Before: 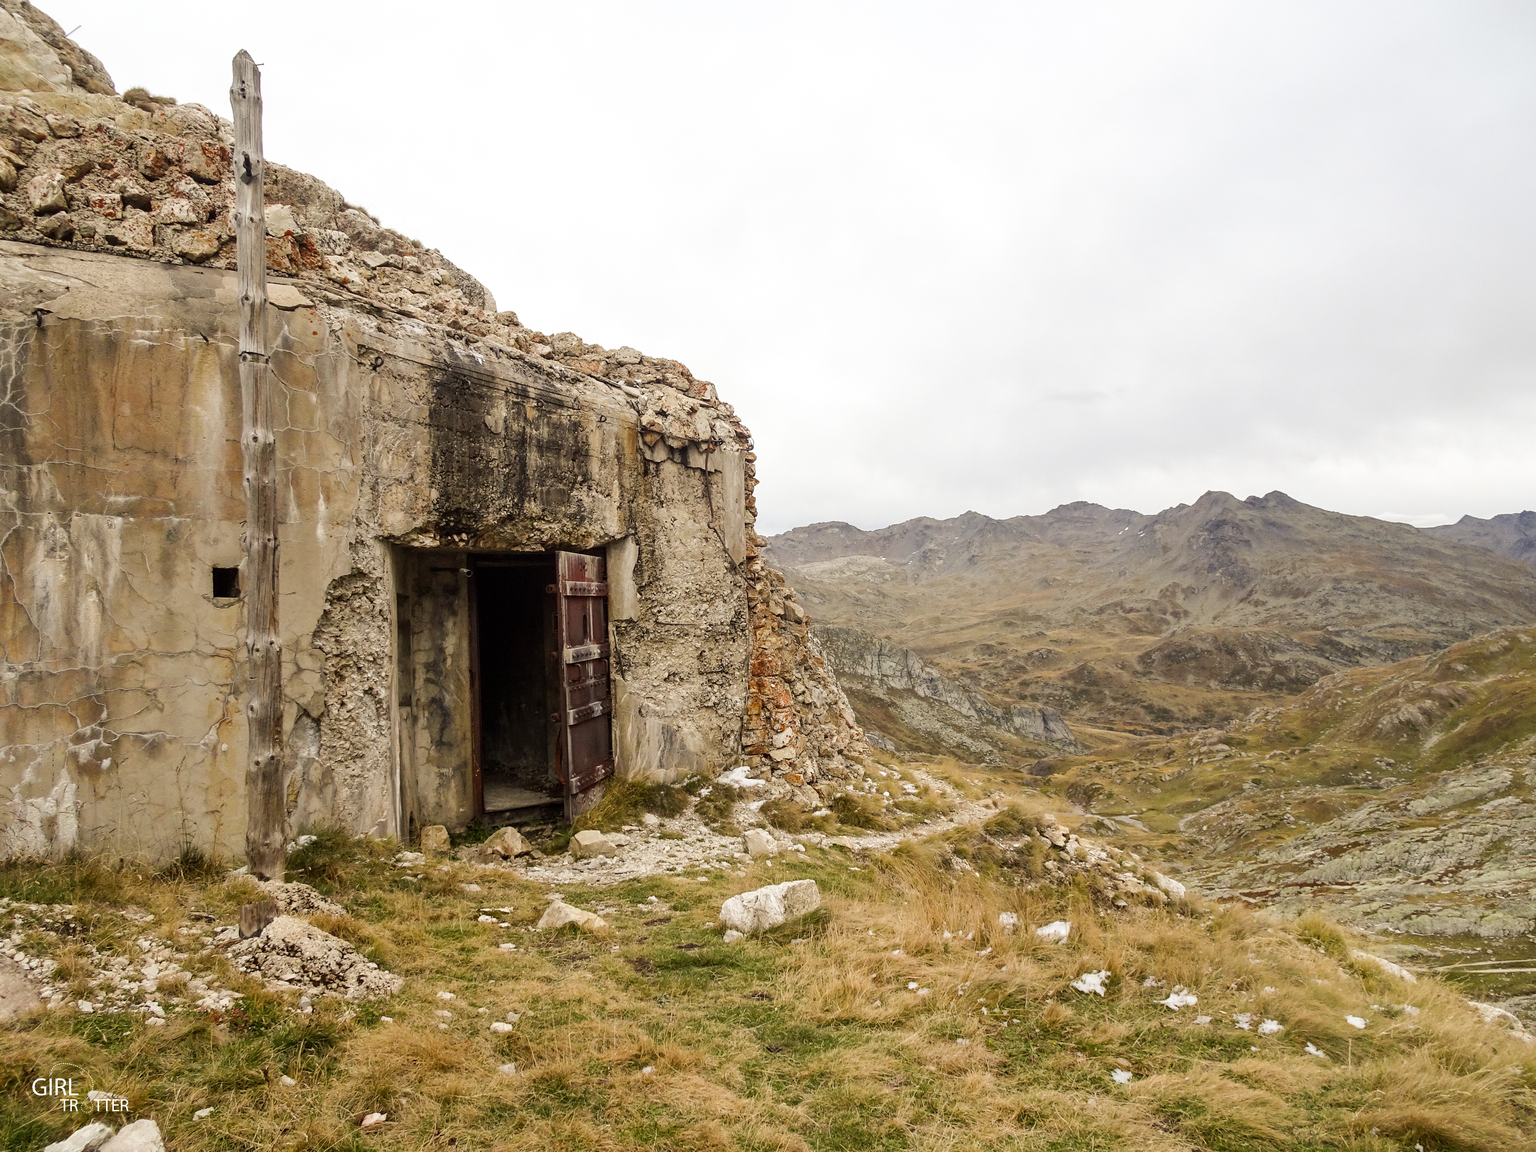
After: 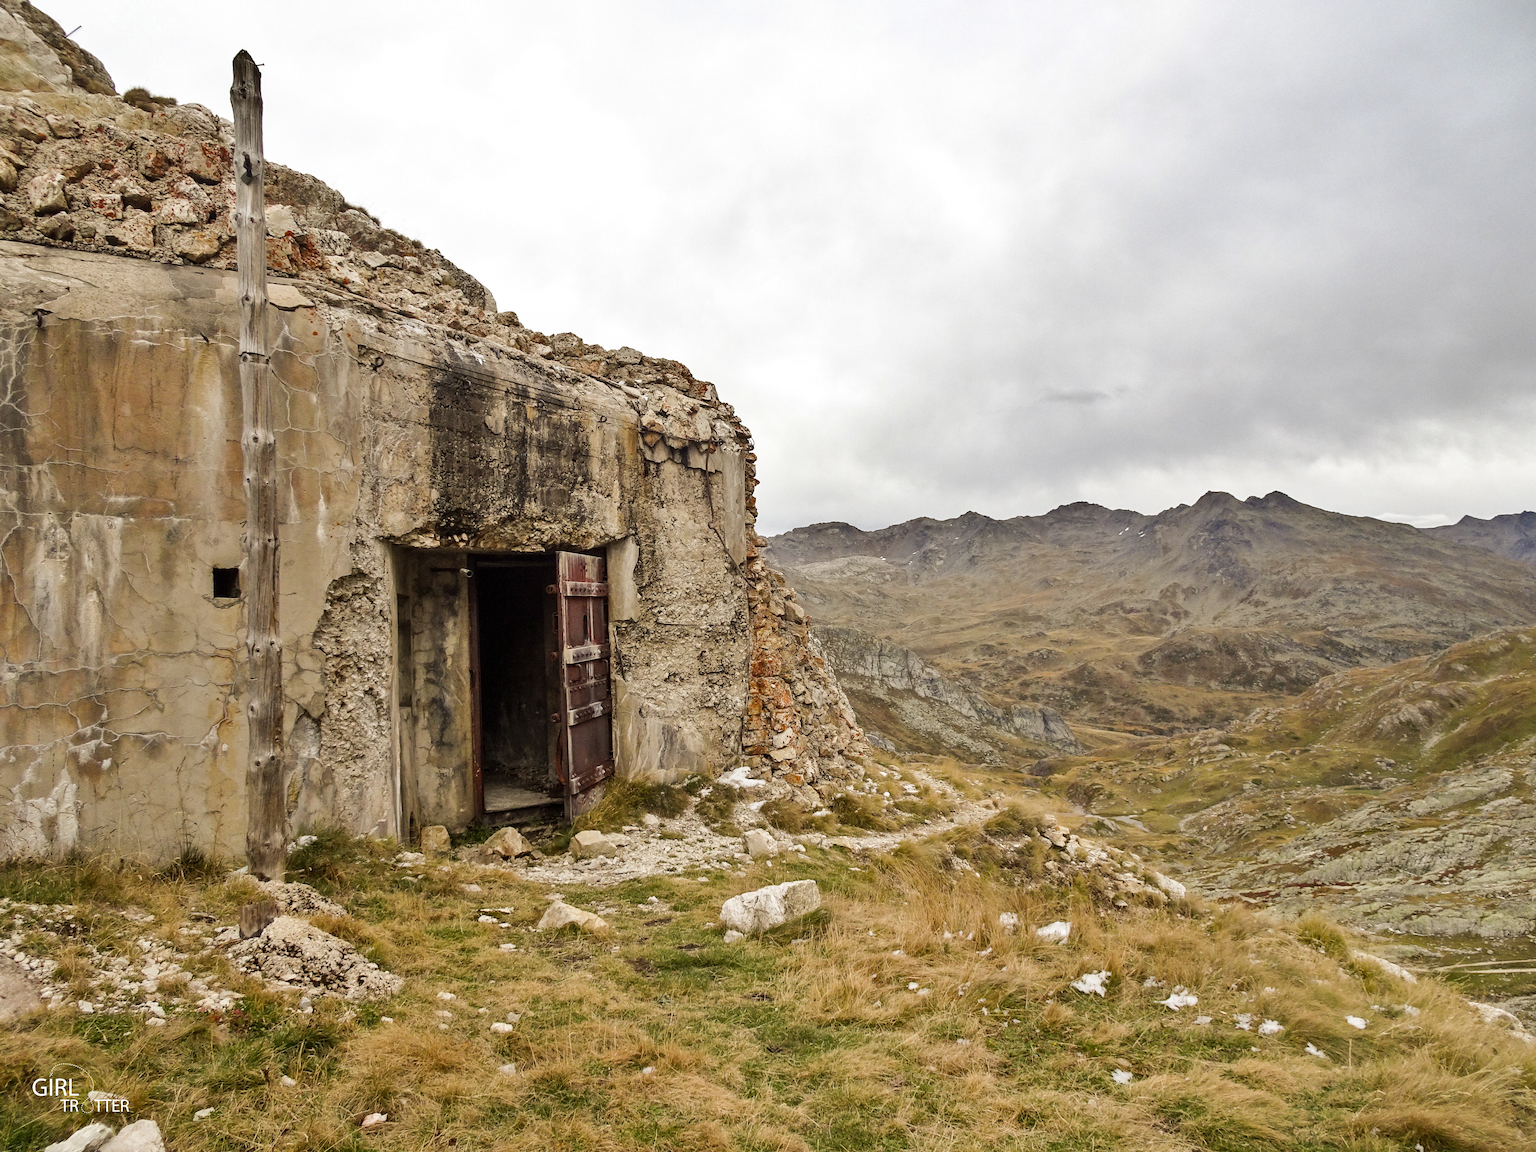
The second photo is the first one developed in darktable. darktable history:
shadows and highlights: radius 109.06, shadows 45.05, highlights -66.36, low approximation 0.01, soften with gaussian
